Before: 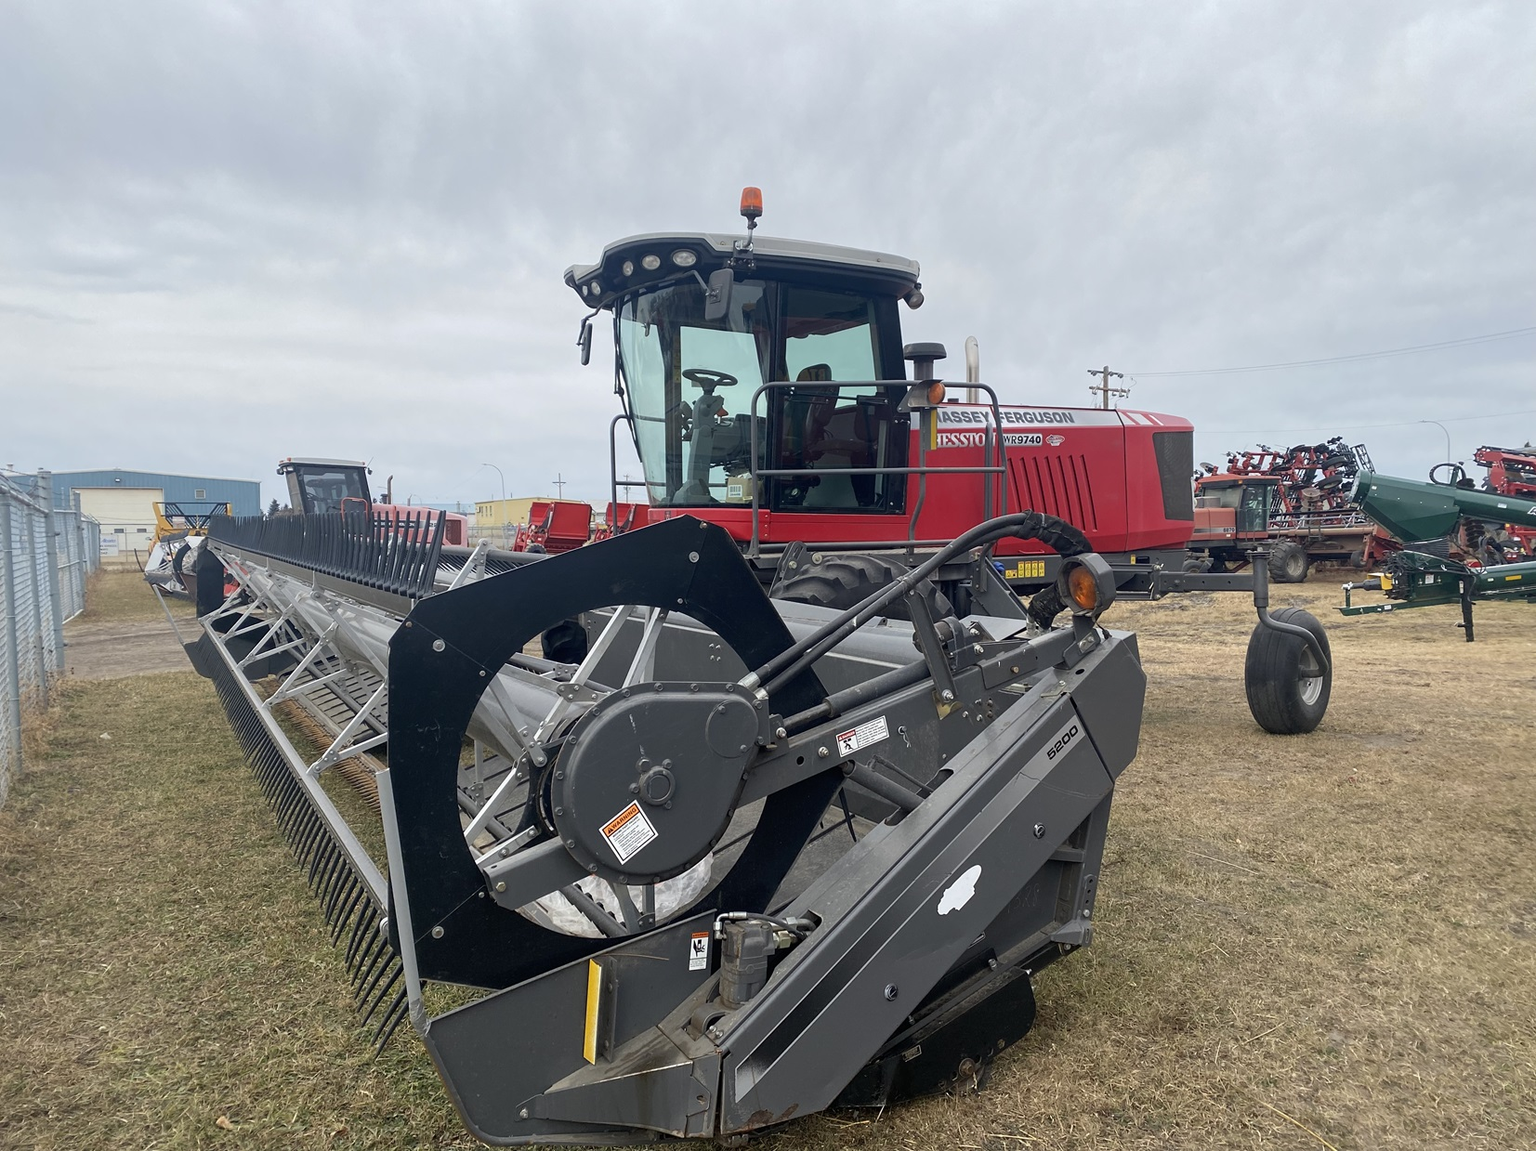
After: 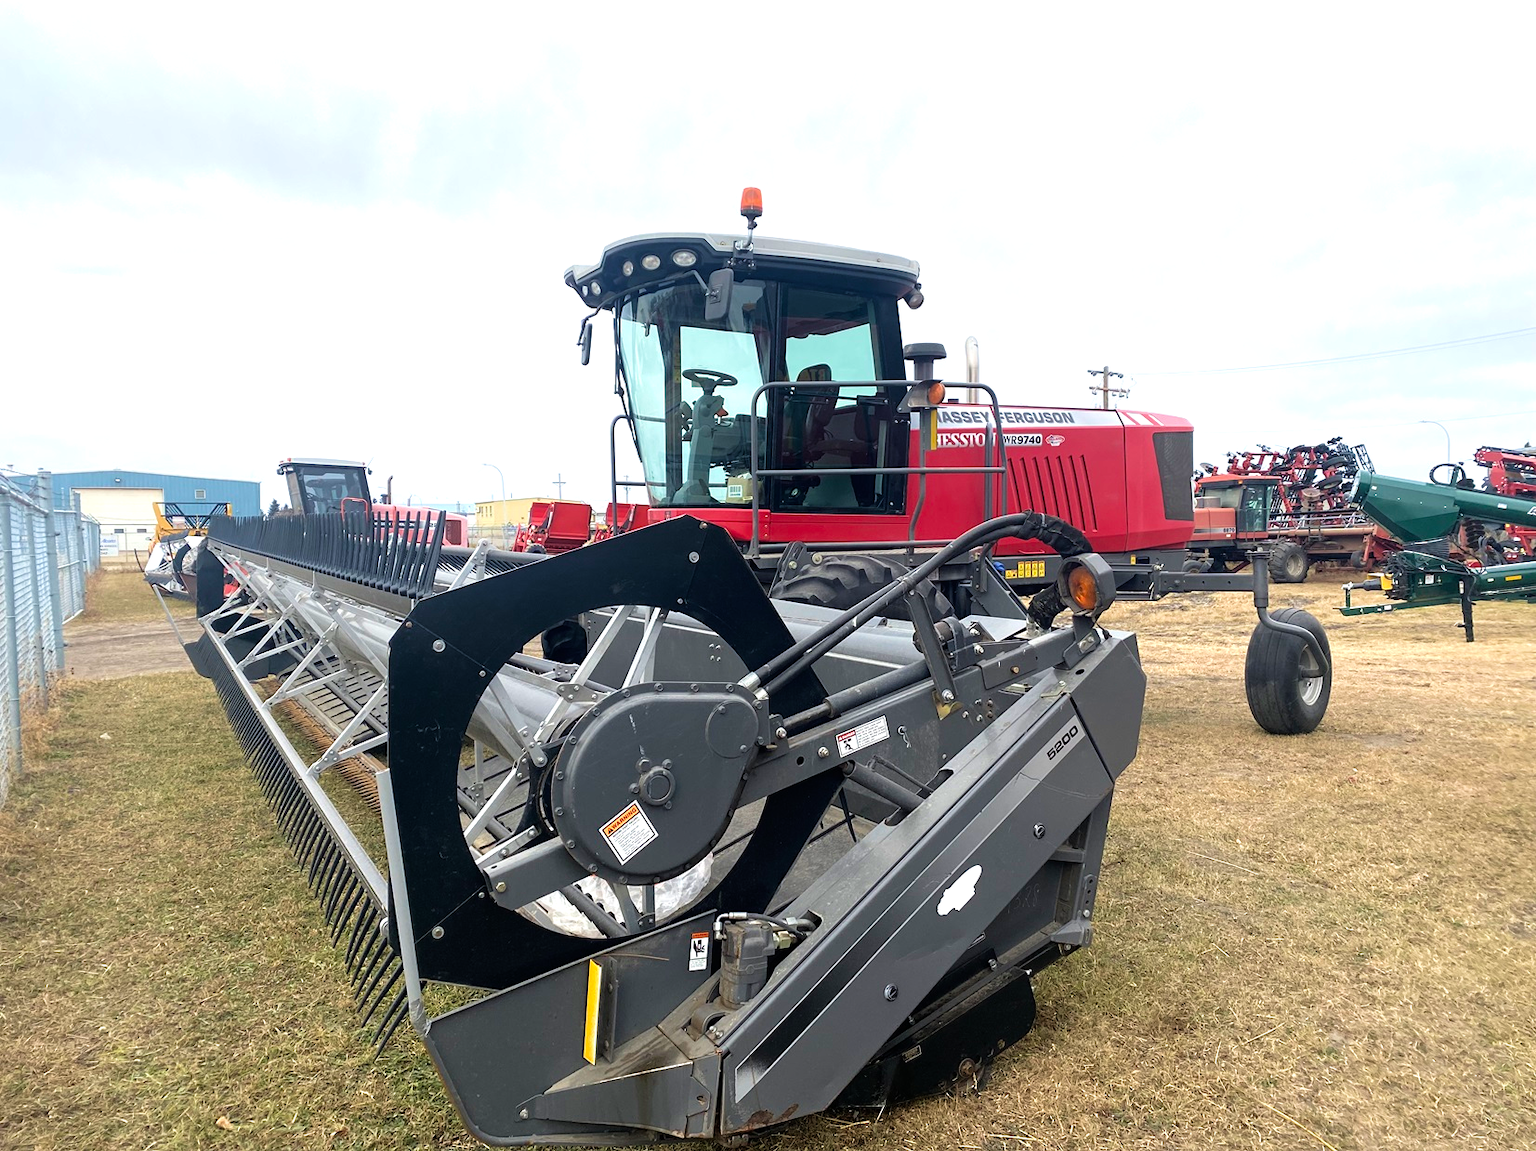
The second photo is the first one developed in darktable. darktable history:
tone equalizer: -8 EV -0.754 EV, -7 EV -0.678 EV, -6 EV -0.596 EV, -5 EV -0.42 EV, -3 EV 0.401 EV, -2 EV 0.6 EV, -1 EV 0.692 EV, +0 EV 0.771 EV
velvia: on, module defaults
